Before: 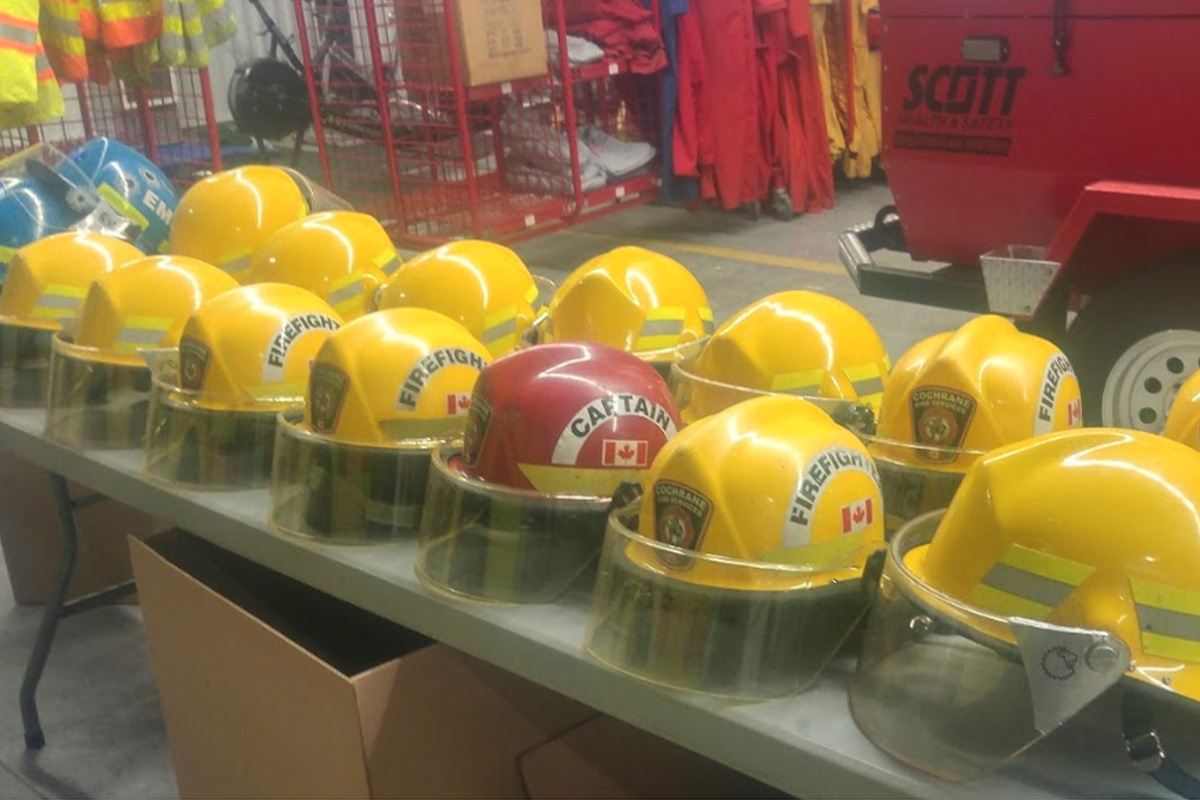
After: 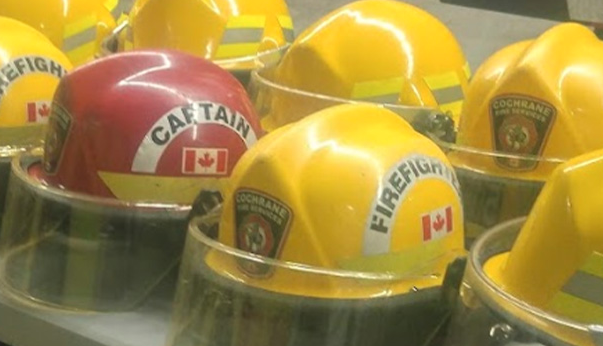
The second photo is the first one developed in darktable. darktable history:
crop: left 35.03%, top 36.625%, right 14.663%, bottom 20.057%
exposure: compensate highlight preservation false
tone equalizer: on, module defaults
